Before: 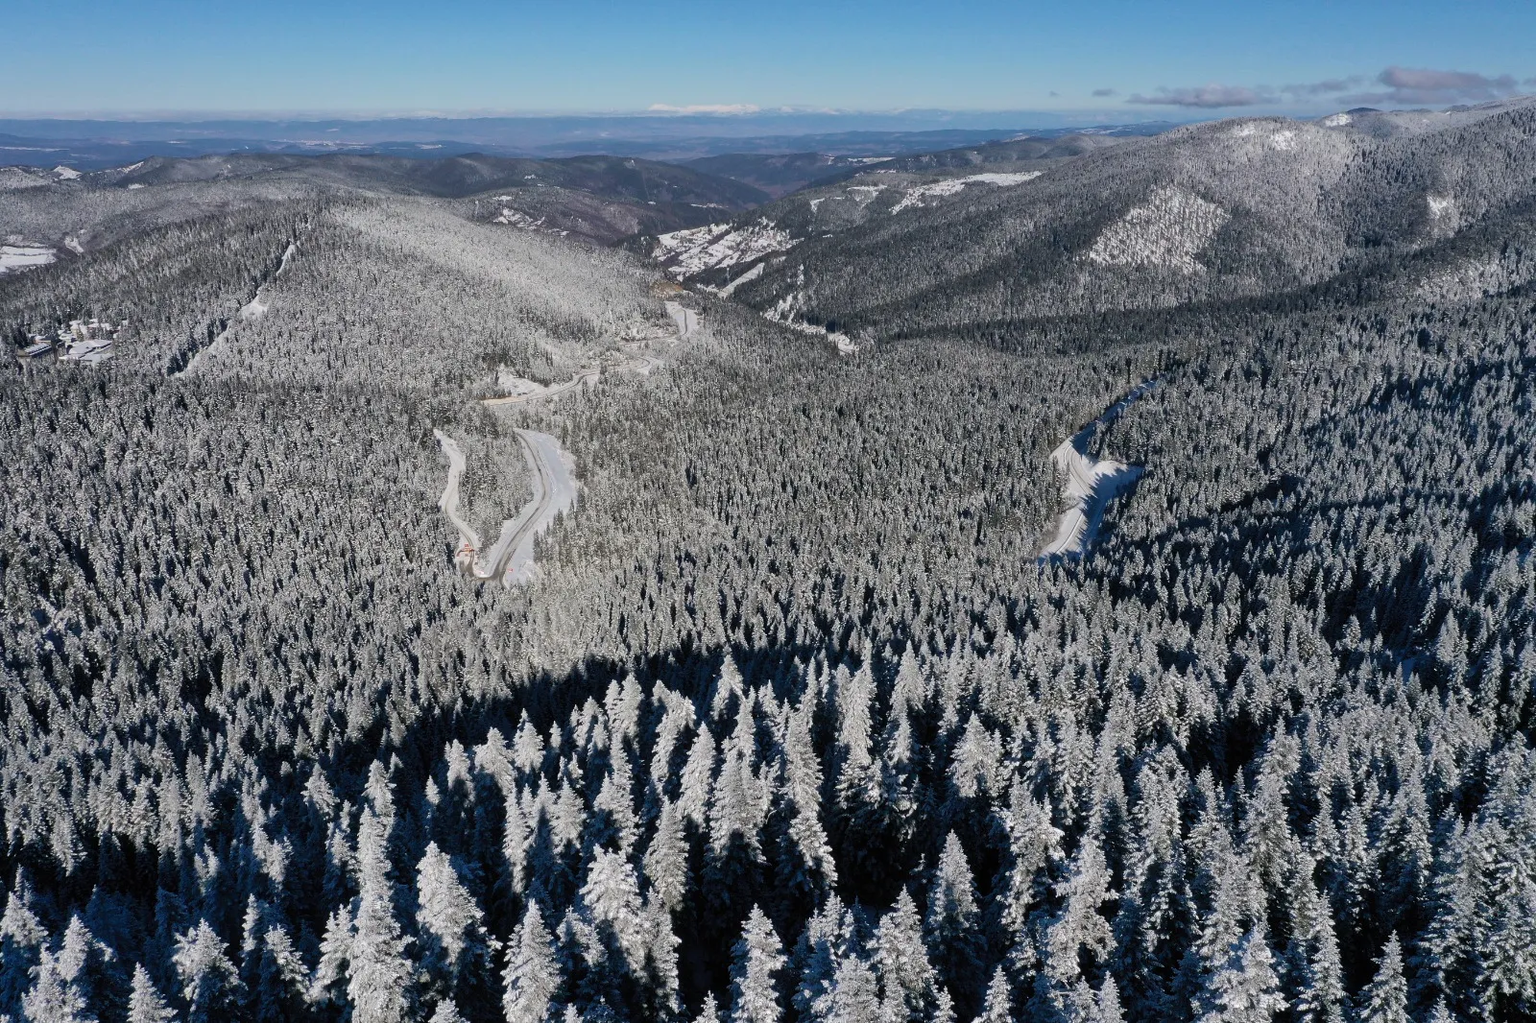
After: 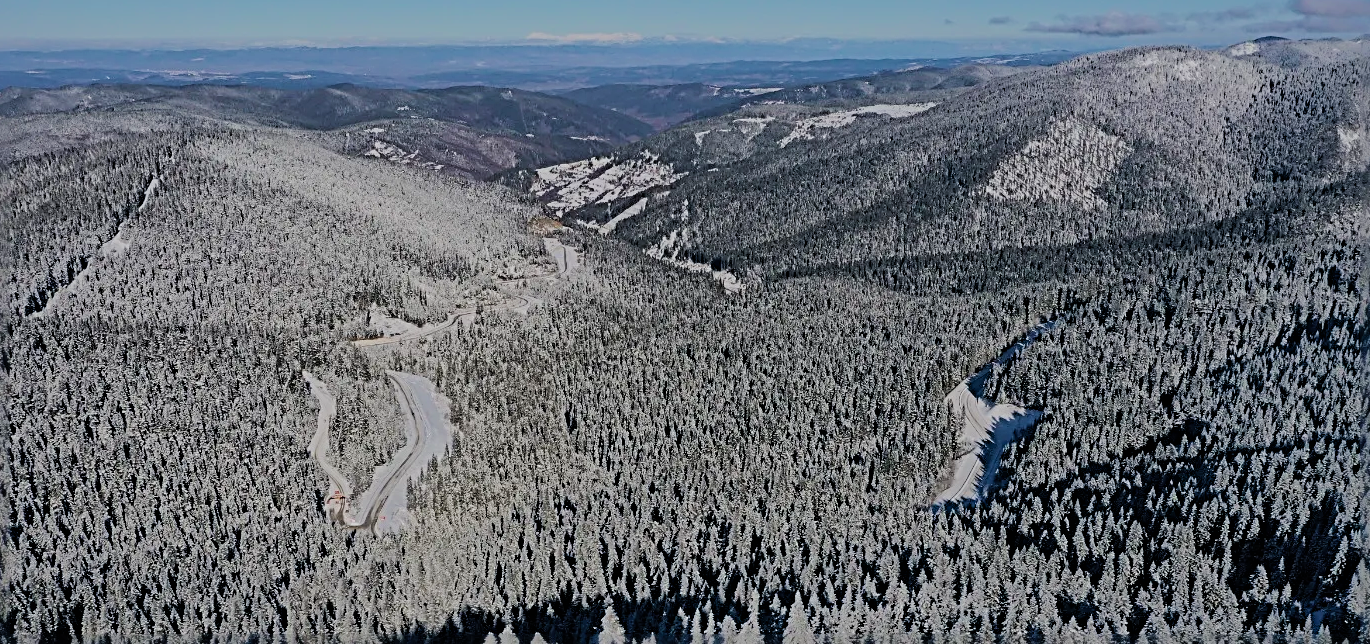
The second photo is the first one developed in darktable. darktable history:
filmic rgb: black relative exposure -7.65 EV, white relative exposure 4.56 EV, hardness 3.61
crop and rotate: left 9.345%, top 7.22%, right 4.982%, bottom 32.331%
exposure: compensate highlight preservation false
tone equalizer: on, module defaults
sharpen: radius 3.69, amount 0.928
shadows and highlights: shadows 40, highlights -60
velvia: on, module defaults
